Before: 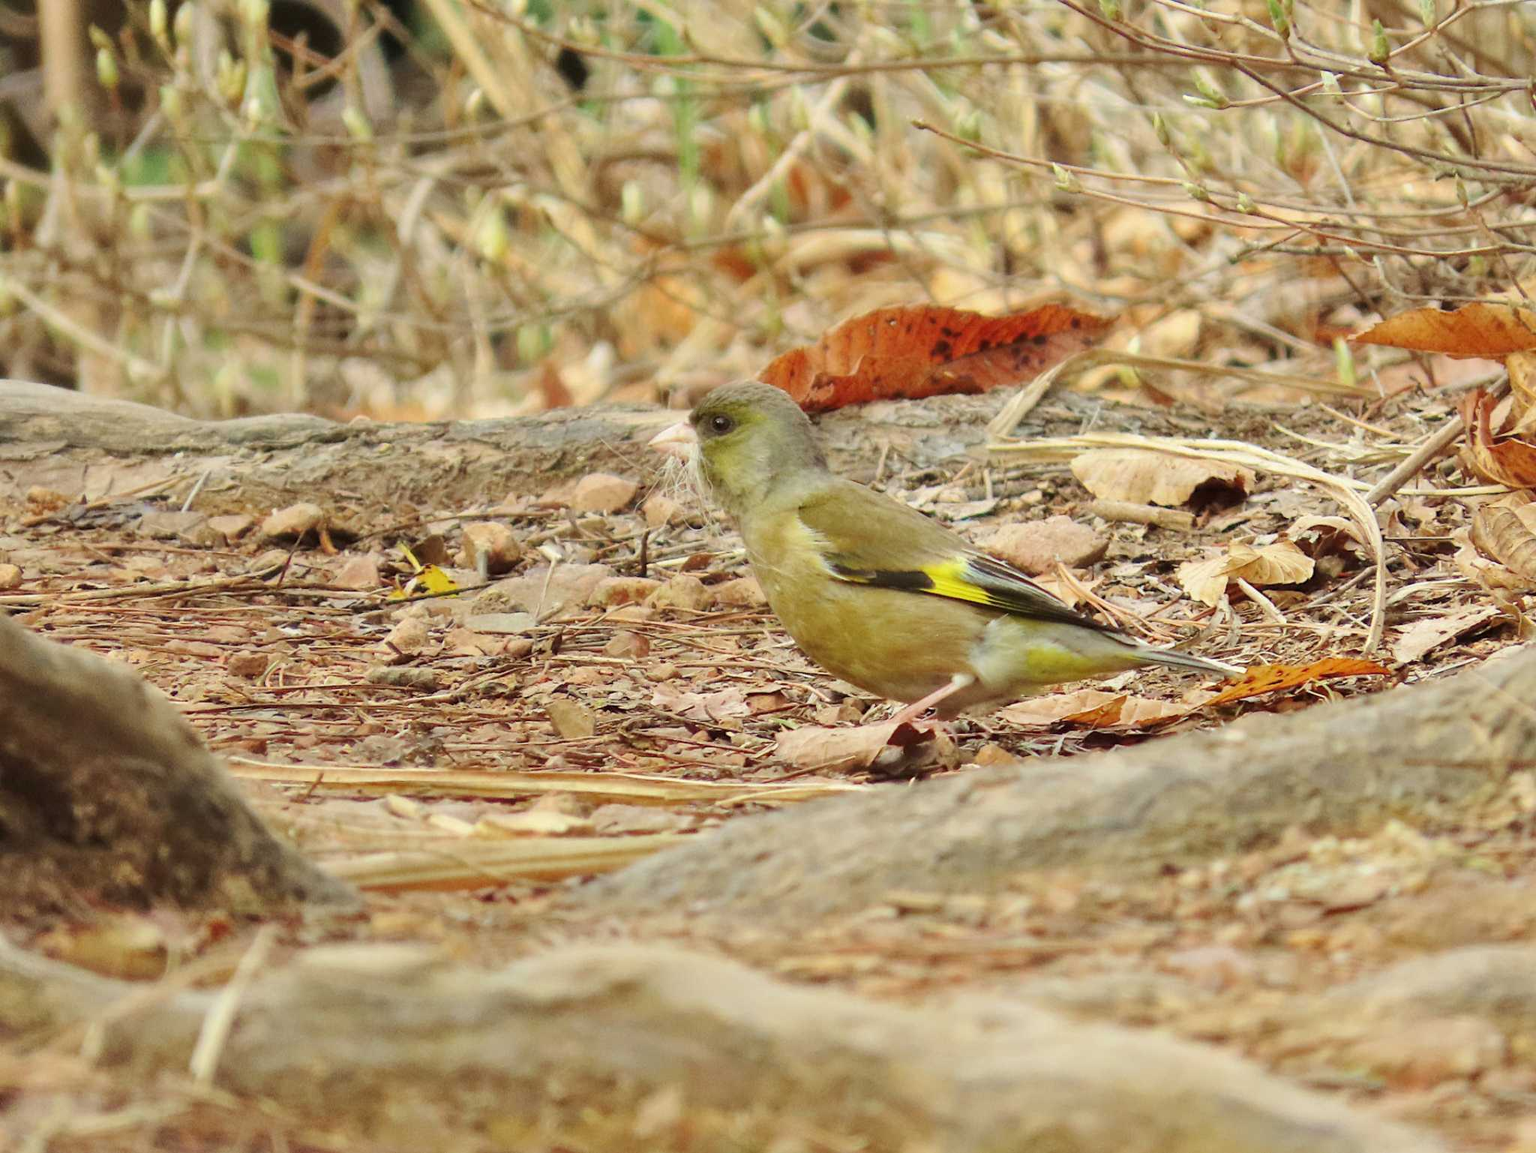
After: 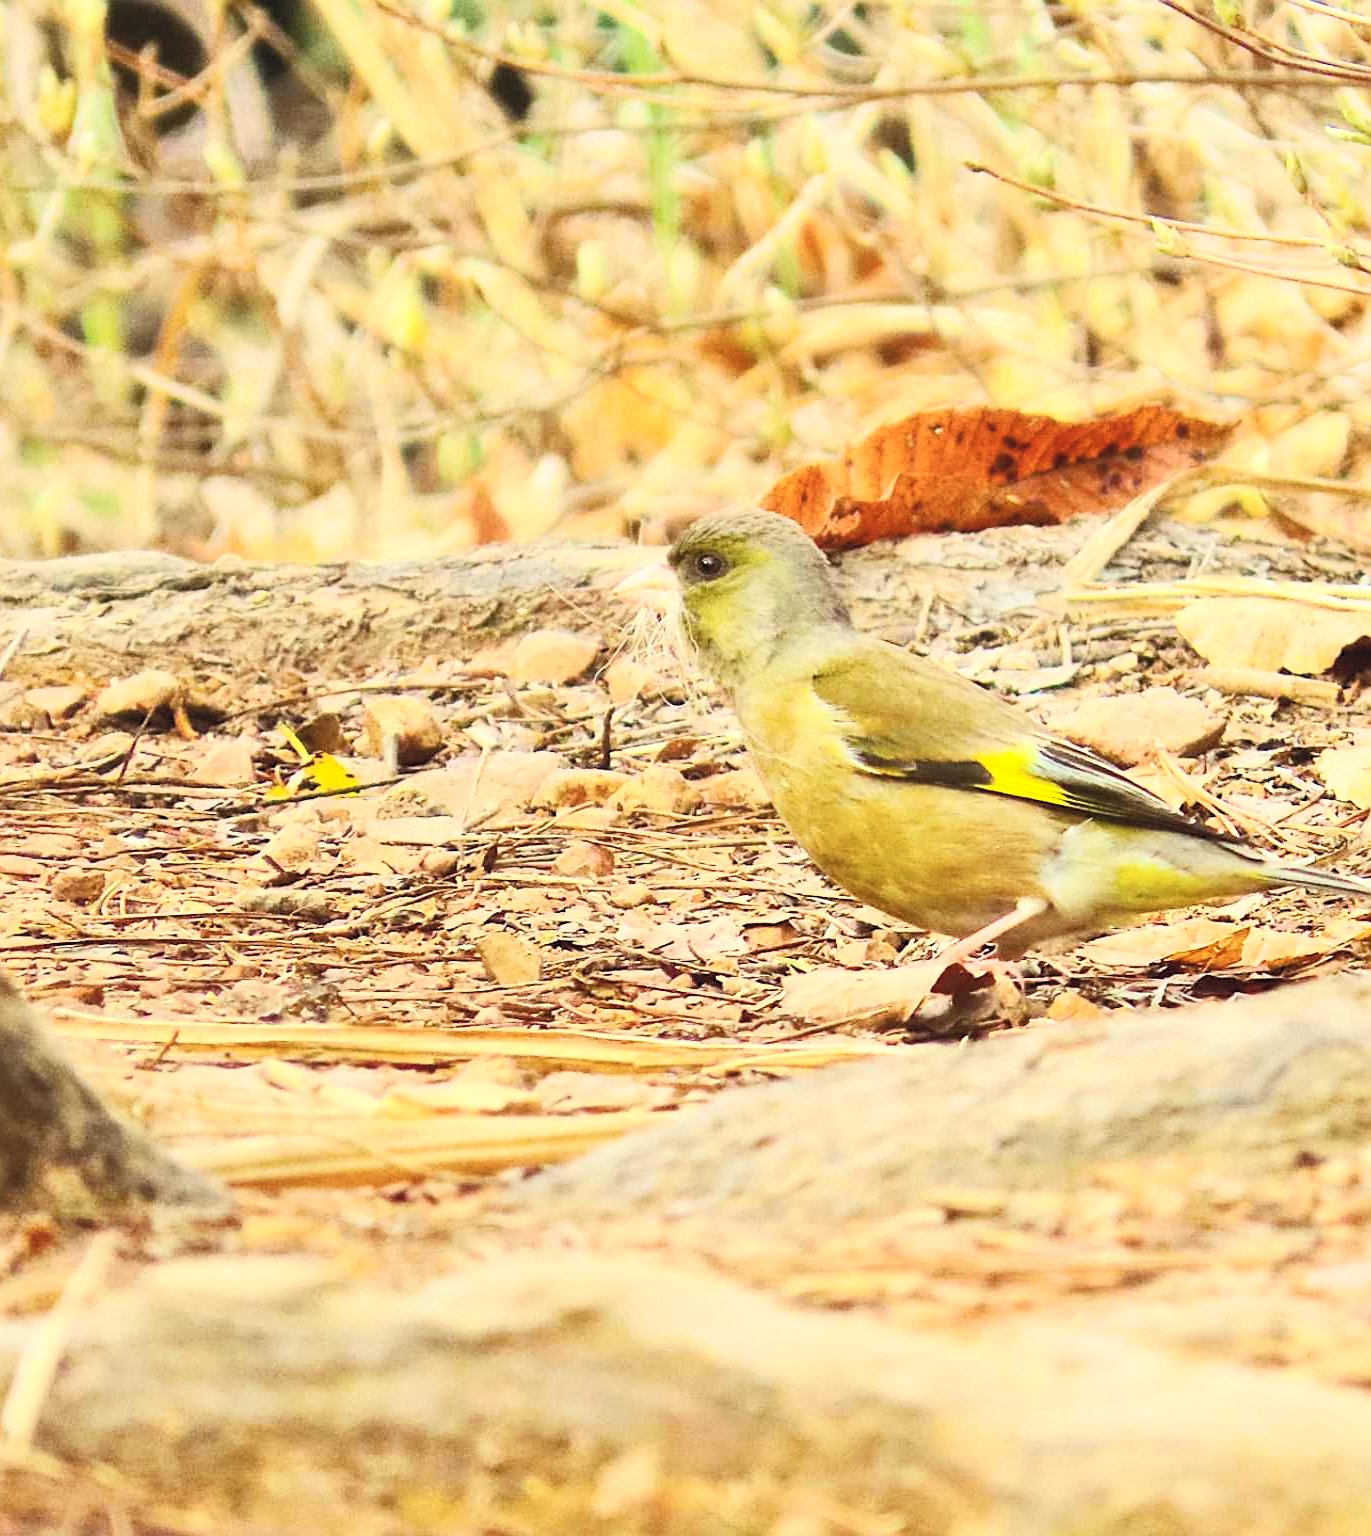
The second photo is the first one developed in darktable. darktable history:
color balance rgb: power › luminance -3.561%, power › chroma 0.552%, power › hue 39.39°, perceptual saturation grading › global saturation 25.331%, global vibrance 9.858%
sharpen: on, module defaults
crop and rotate: left 12.349%, right 20.7%
contrast brightness saturation: contrast 0.386, brightness 0.511
